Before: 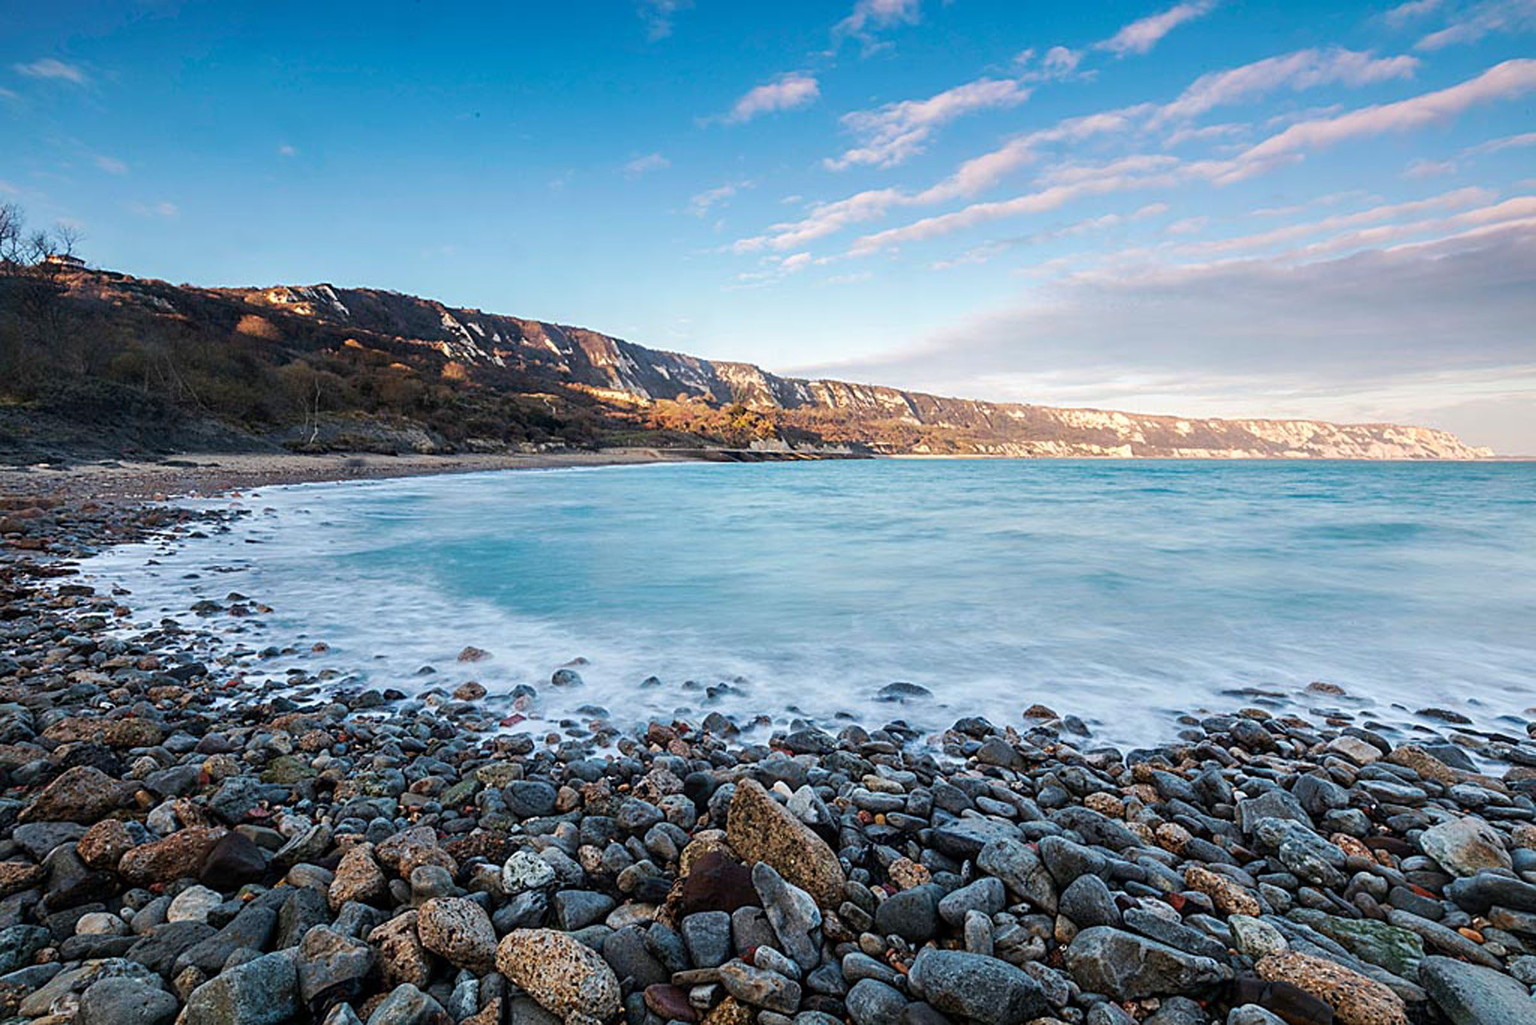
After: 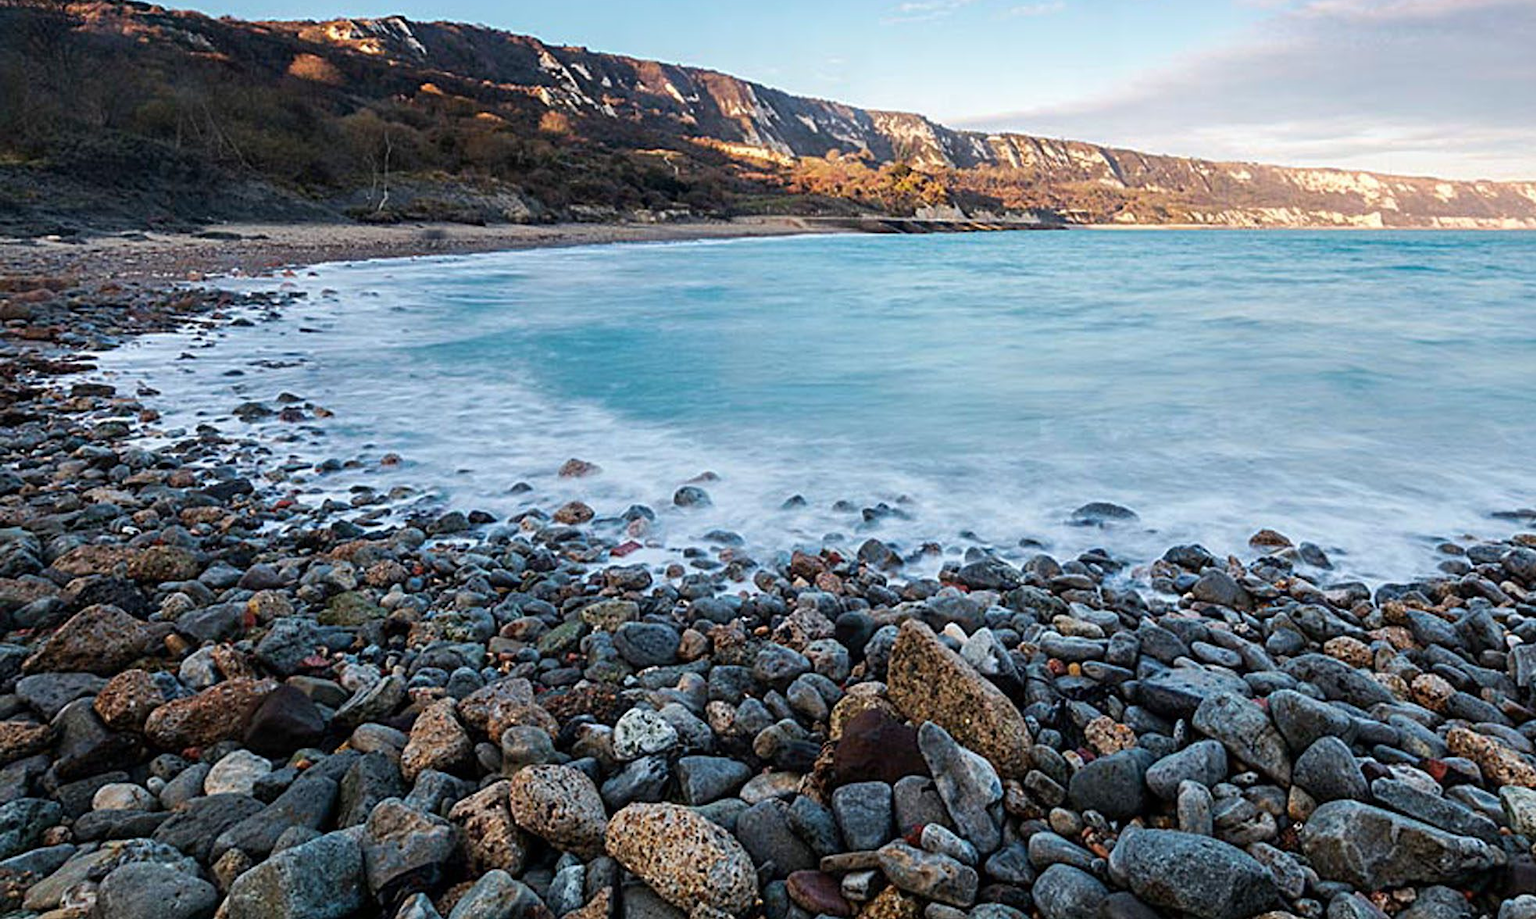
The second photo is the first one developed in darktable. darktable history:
crop: top 26.48%, right 18.043%
